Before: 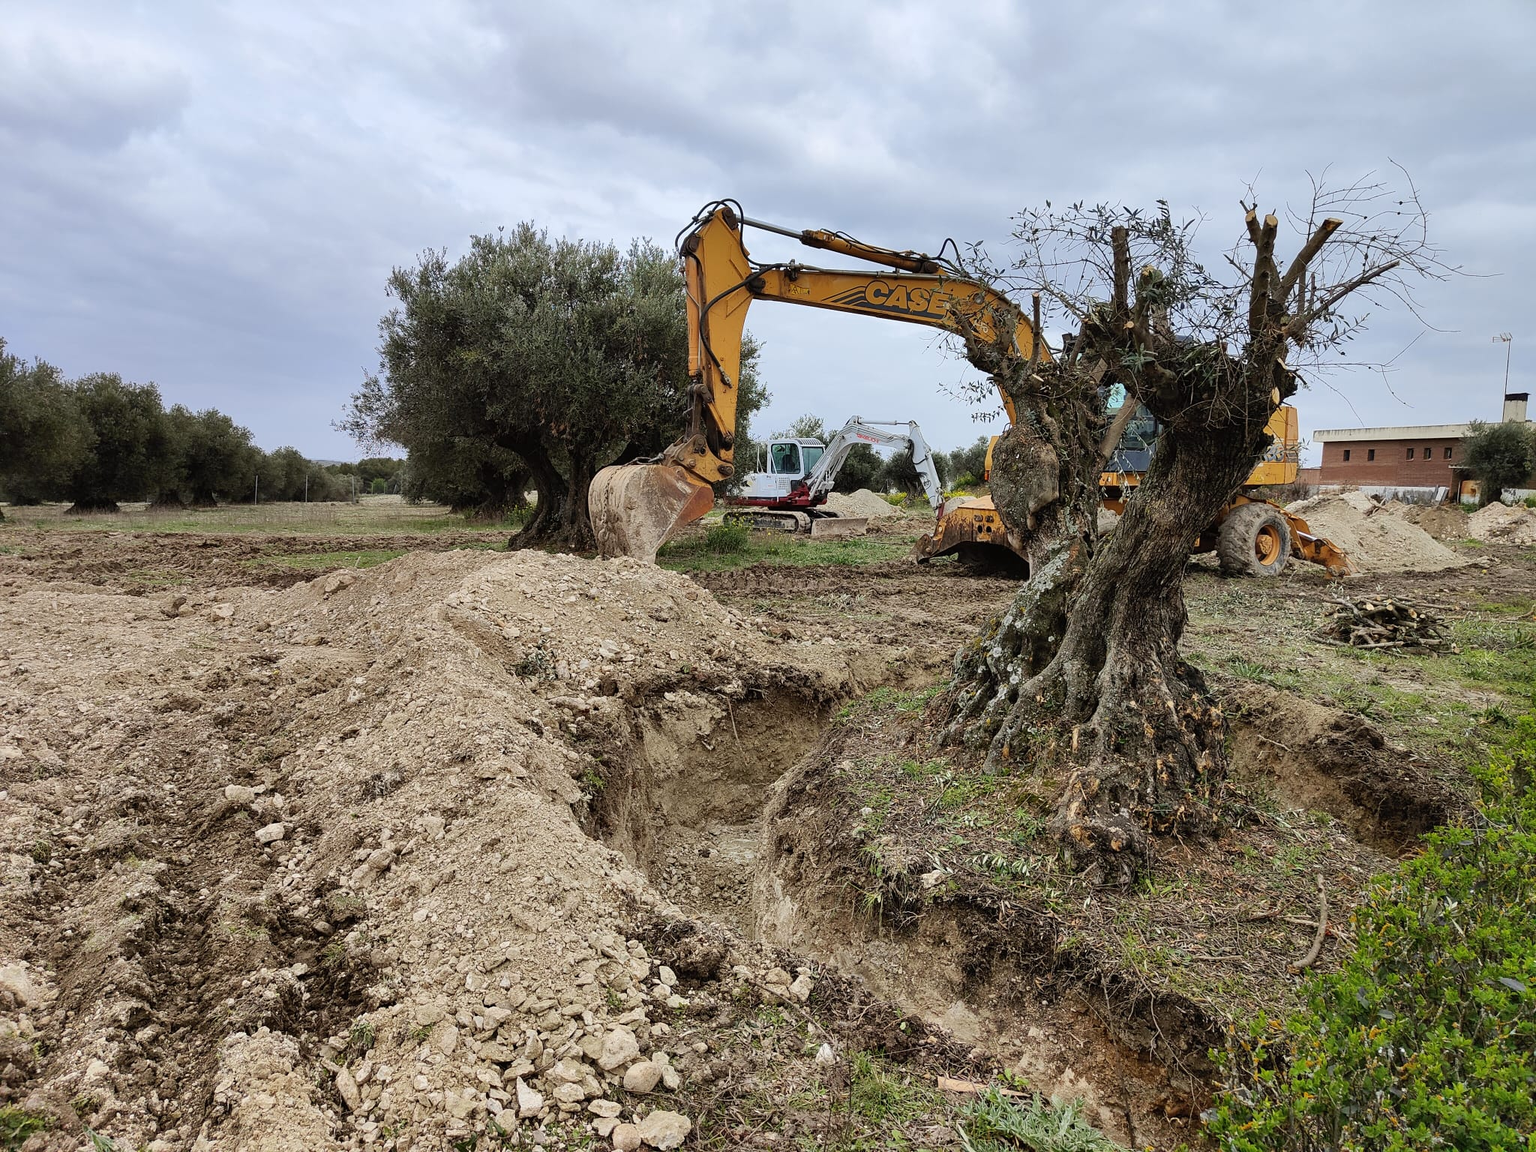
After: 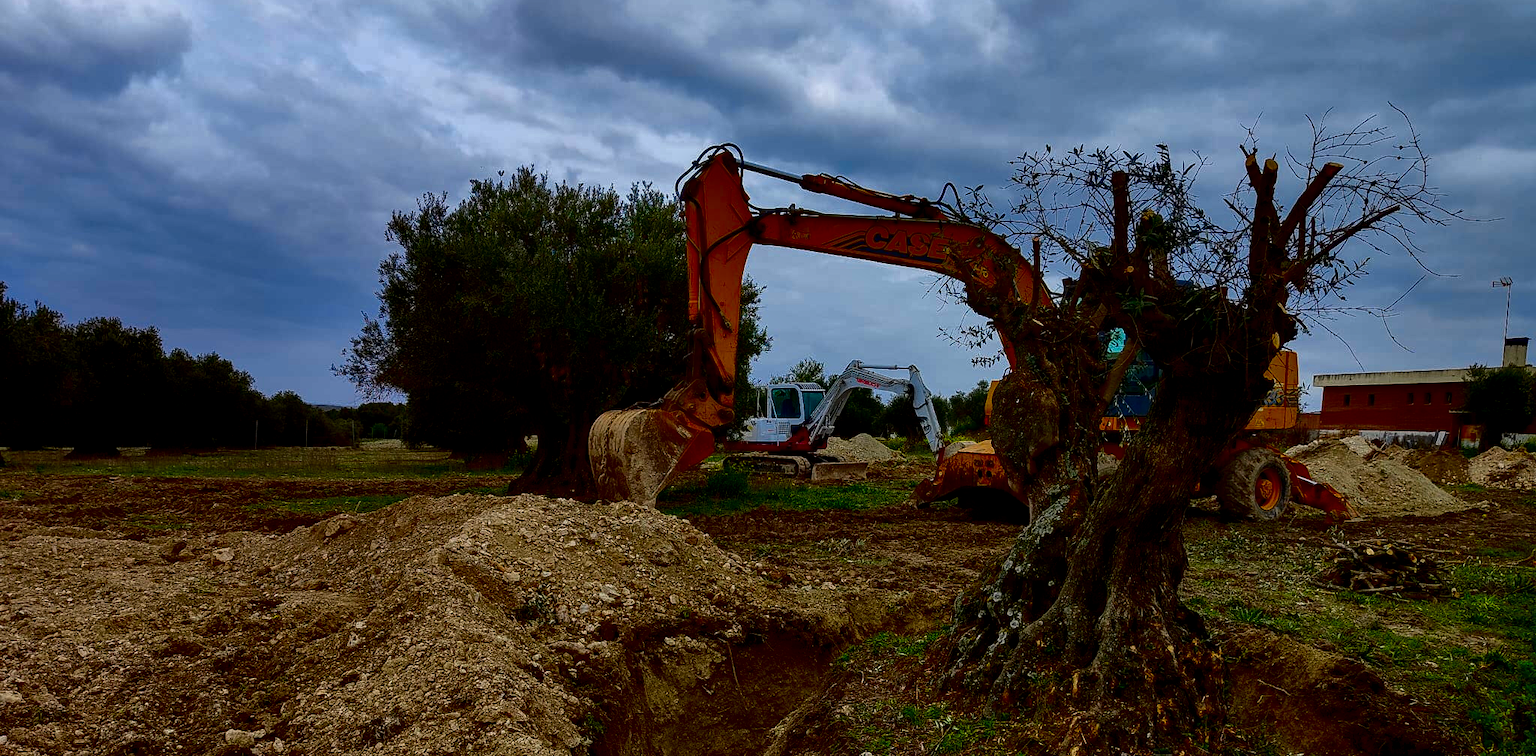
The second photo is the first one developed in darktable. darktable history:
contrast brightness saturation: brightness -0.996, saturation 0.982
local contrast: on, module defaults
crop and rotate: top 4.869%, bottom 29.455%
